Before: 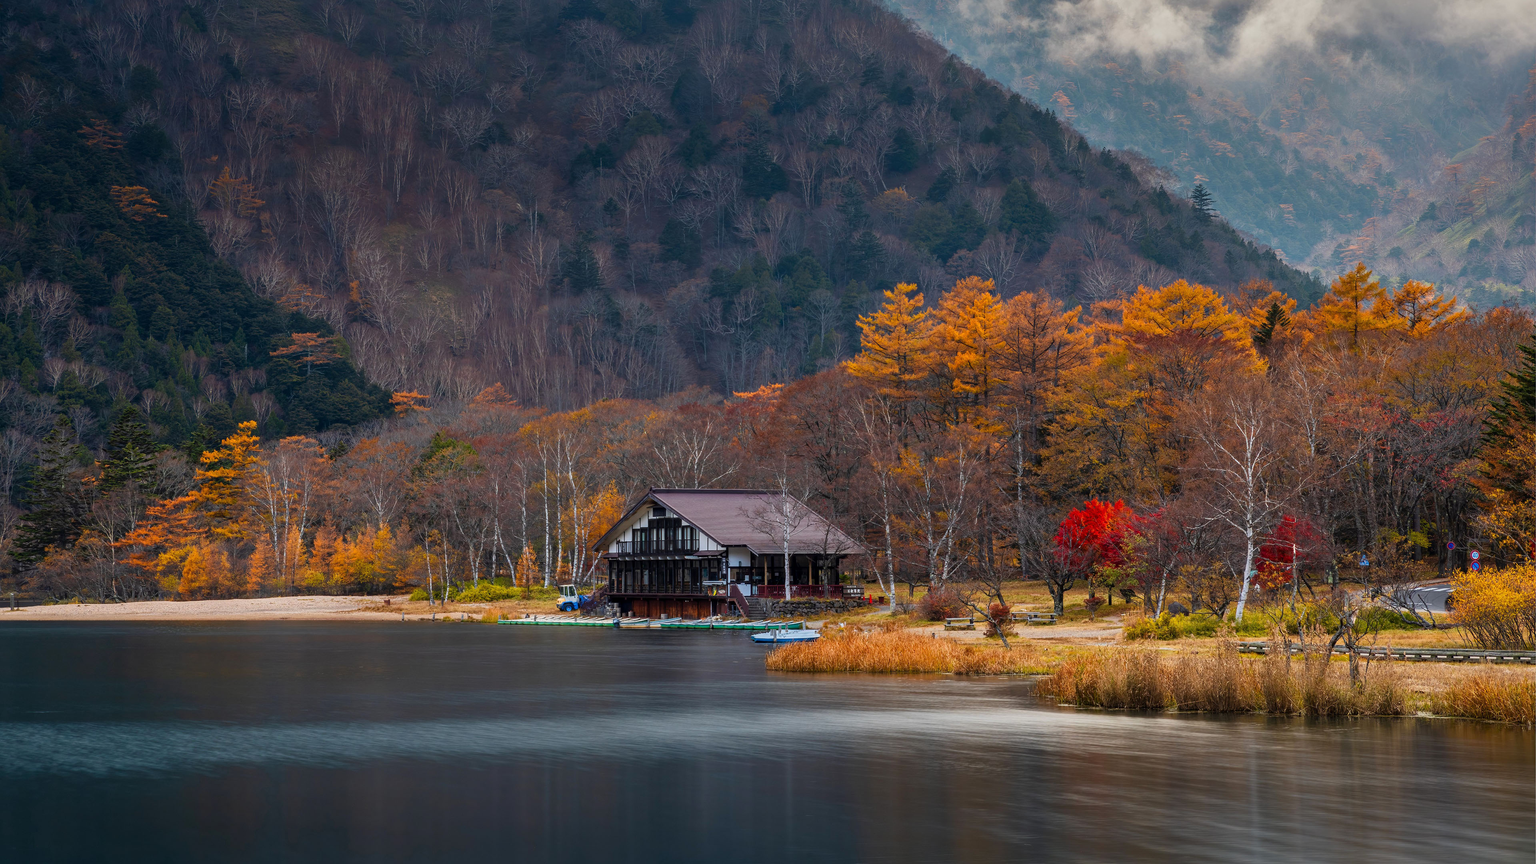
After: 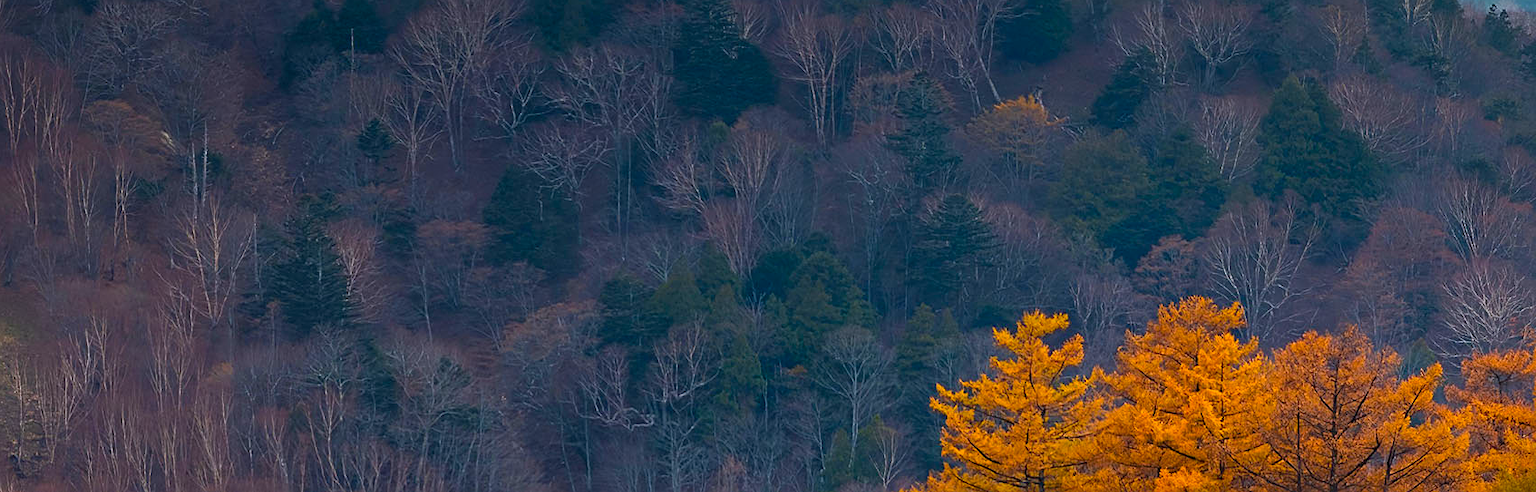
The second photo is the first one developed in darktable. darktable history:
sharpen: on, module defaults
color balance rgb: linear chroma grading › global chroma 15.265%, perceptual saturation grading › global saturation 0.102%, global vibrance 34.422%
crop: left 29.025%, top 16.826%, right 26.849%, bottom 58.003%
